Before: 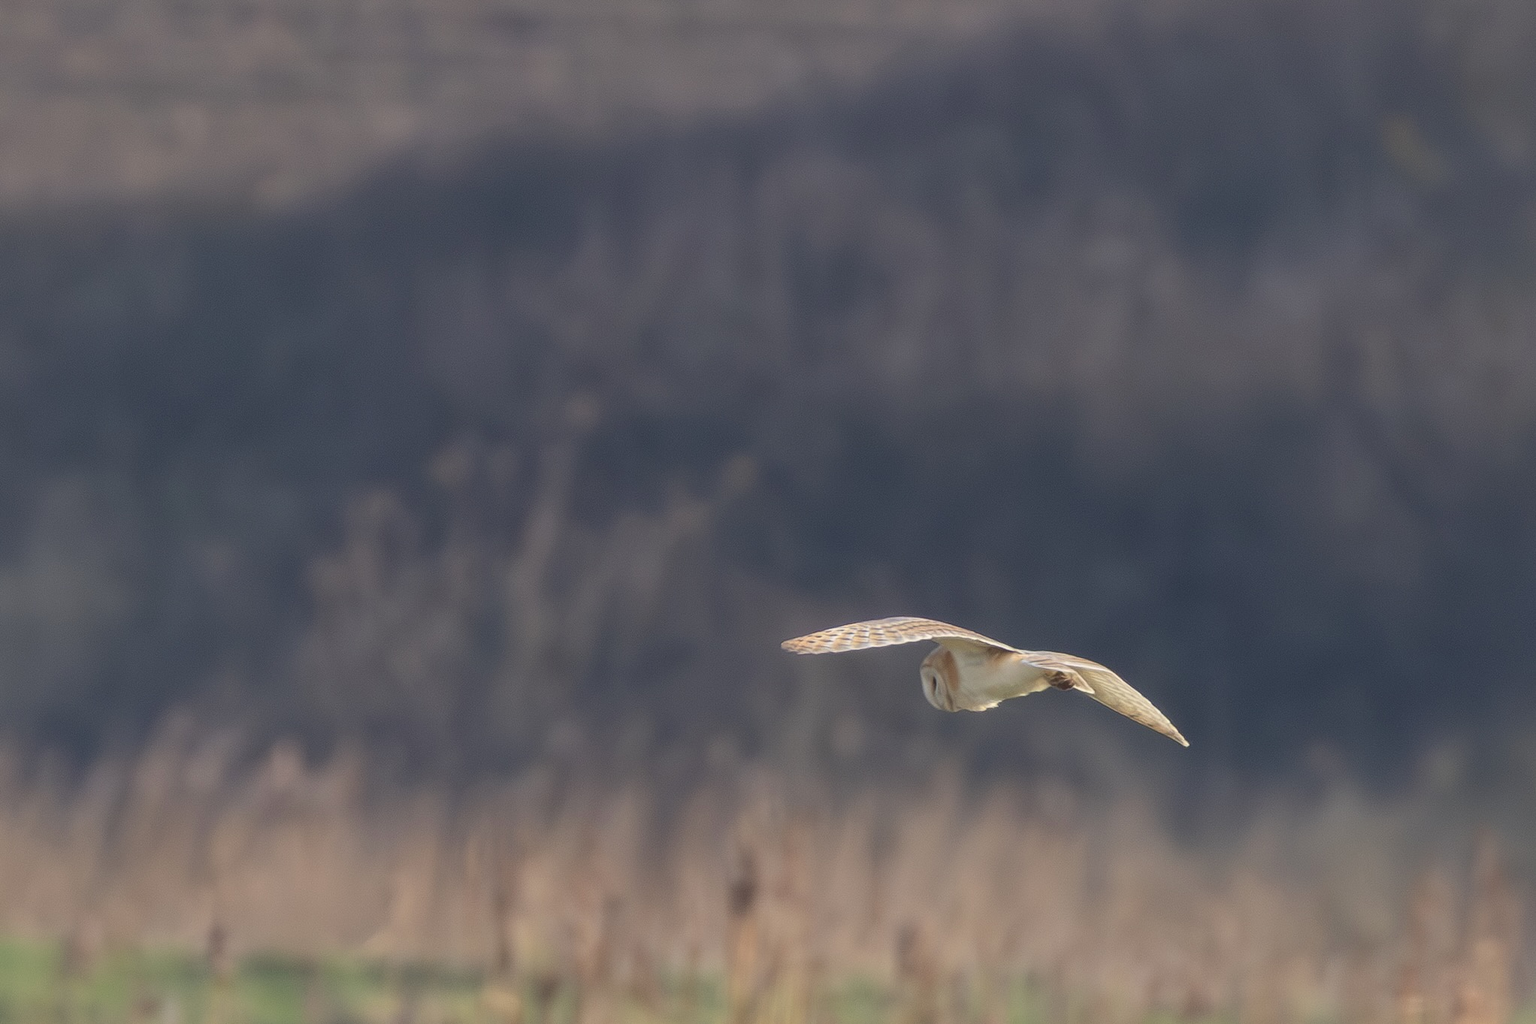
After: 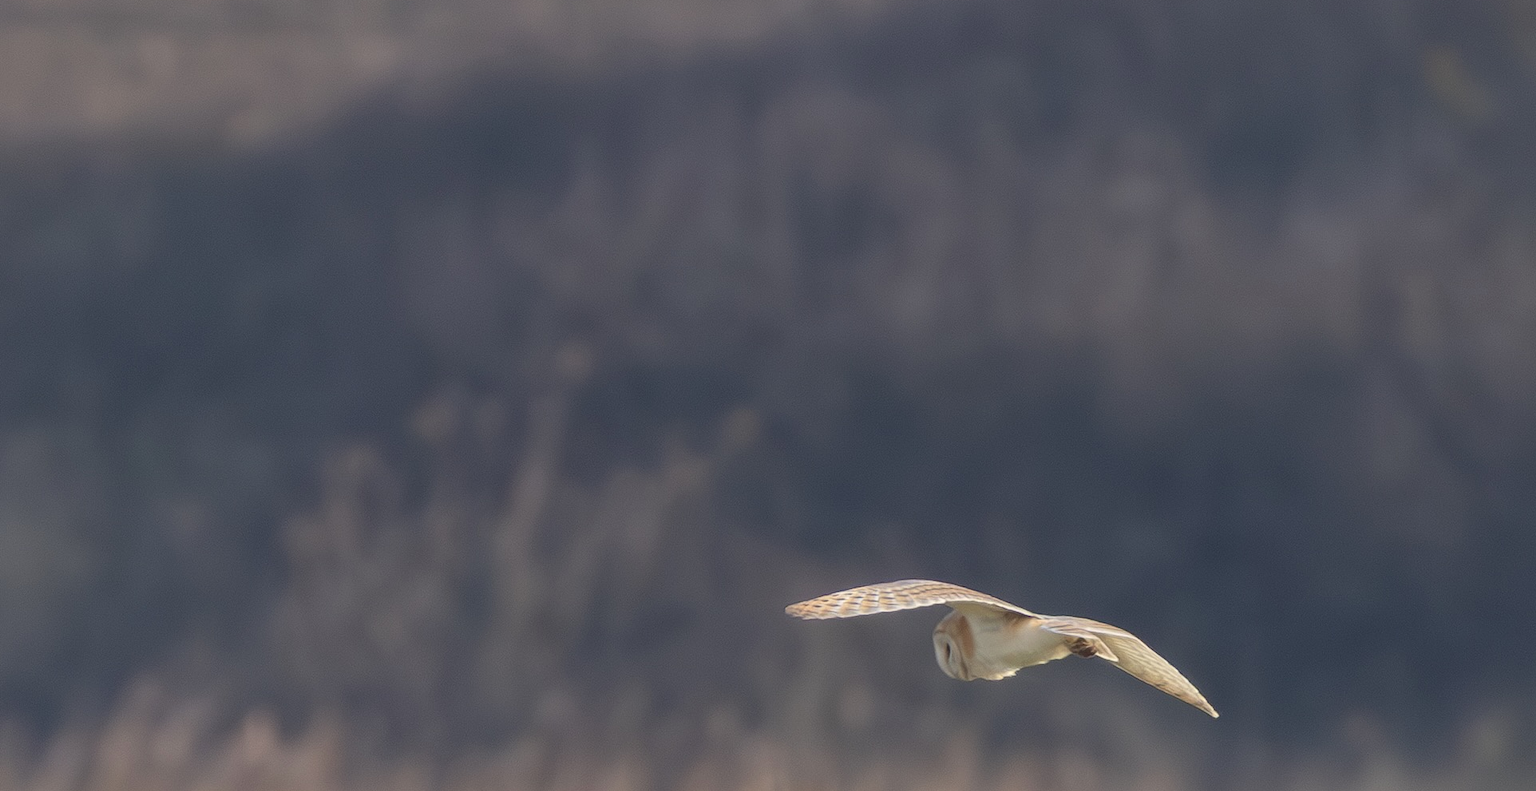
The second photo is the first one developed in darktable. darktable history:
crop: left 2.752%, top 7.037%, right 3.074%, bottom 20.244%
